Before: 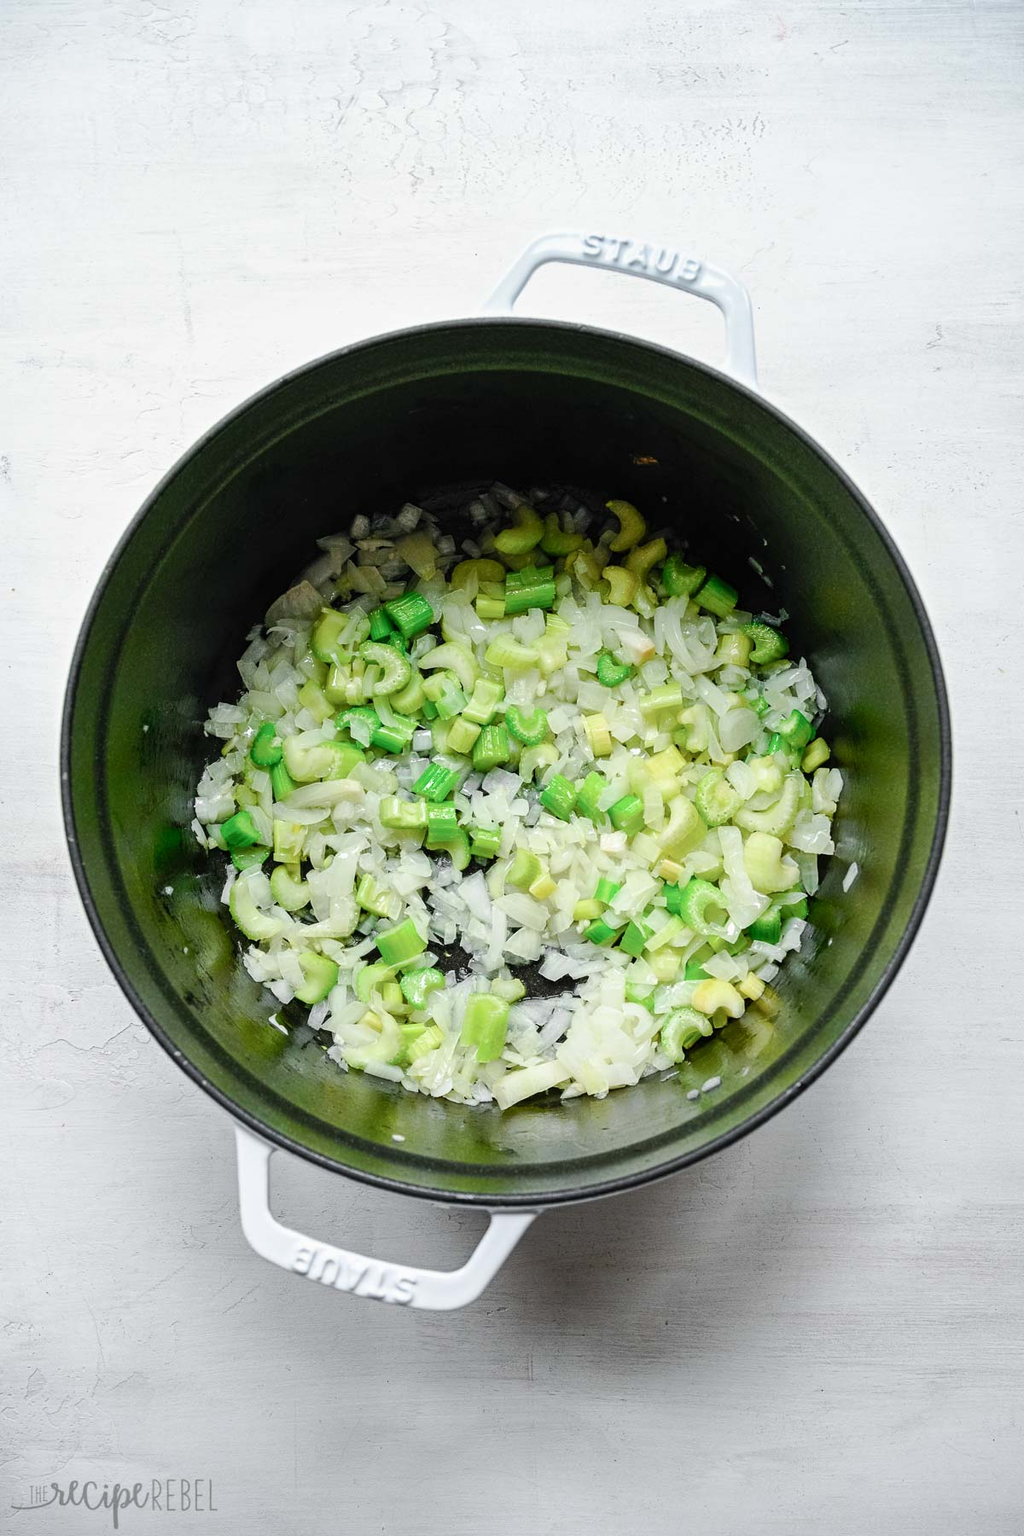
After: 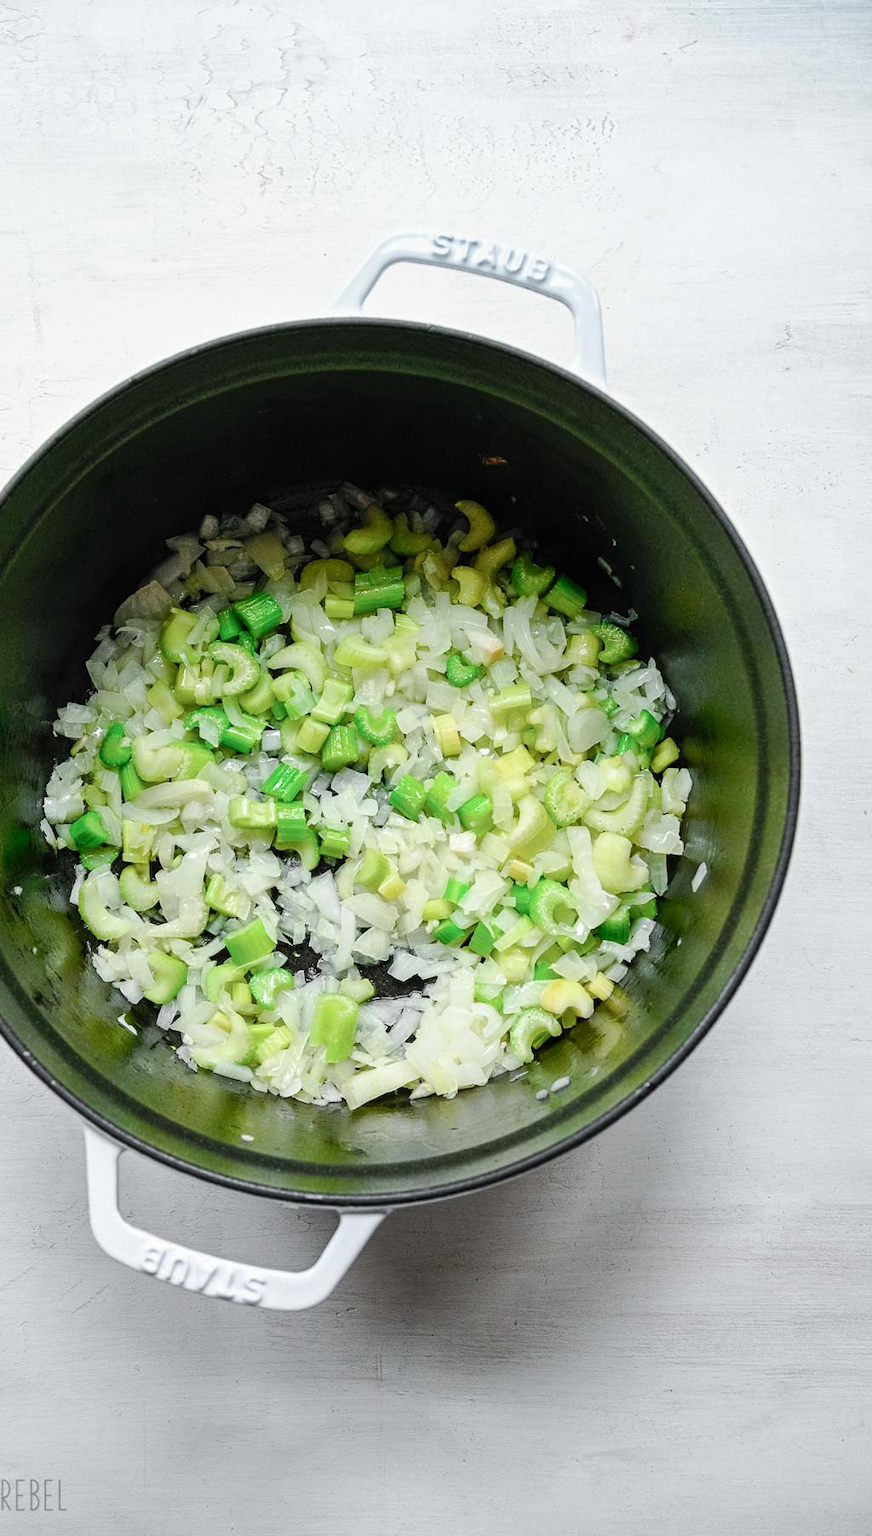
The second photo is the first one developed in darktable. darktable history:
crop and rotate: left 14.754%
